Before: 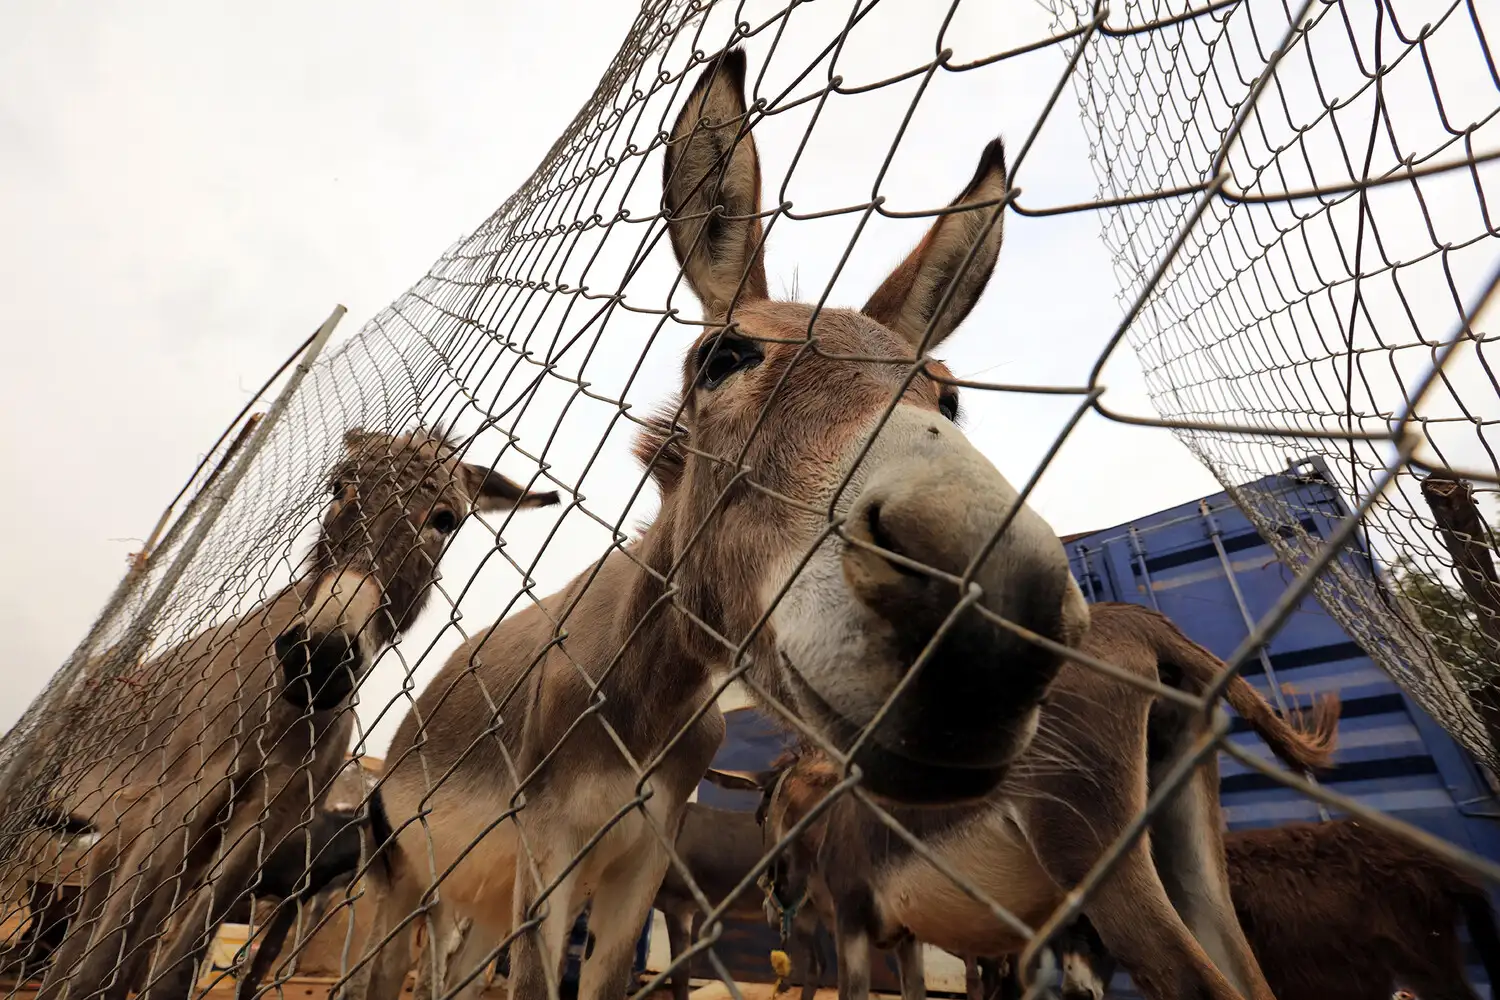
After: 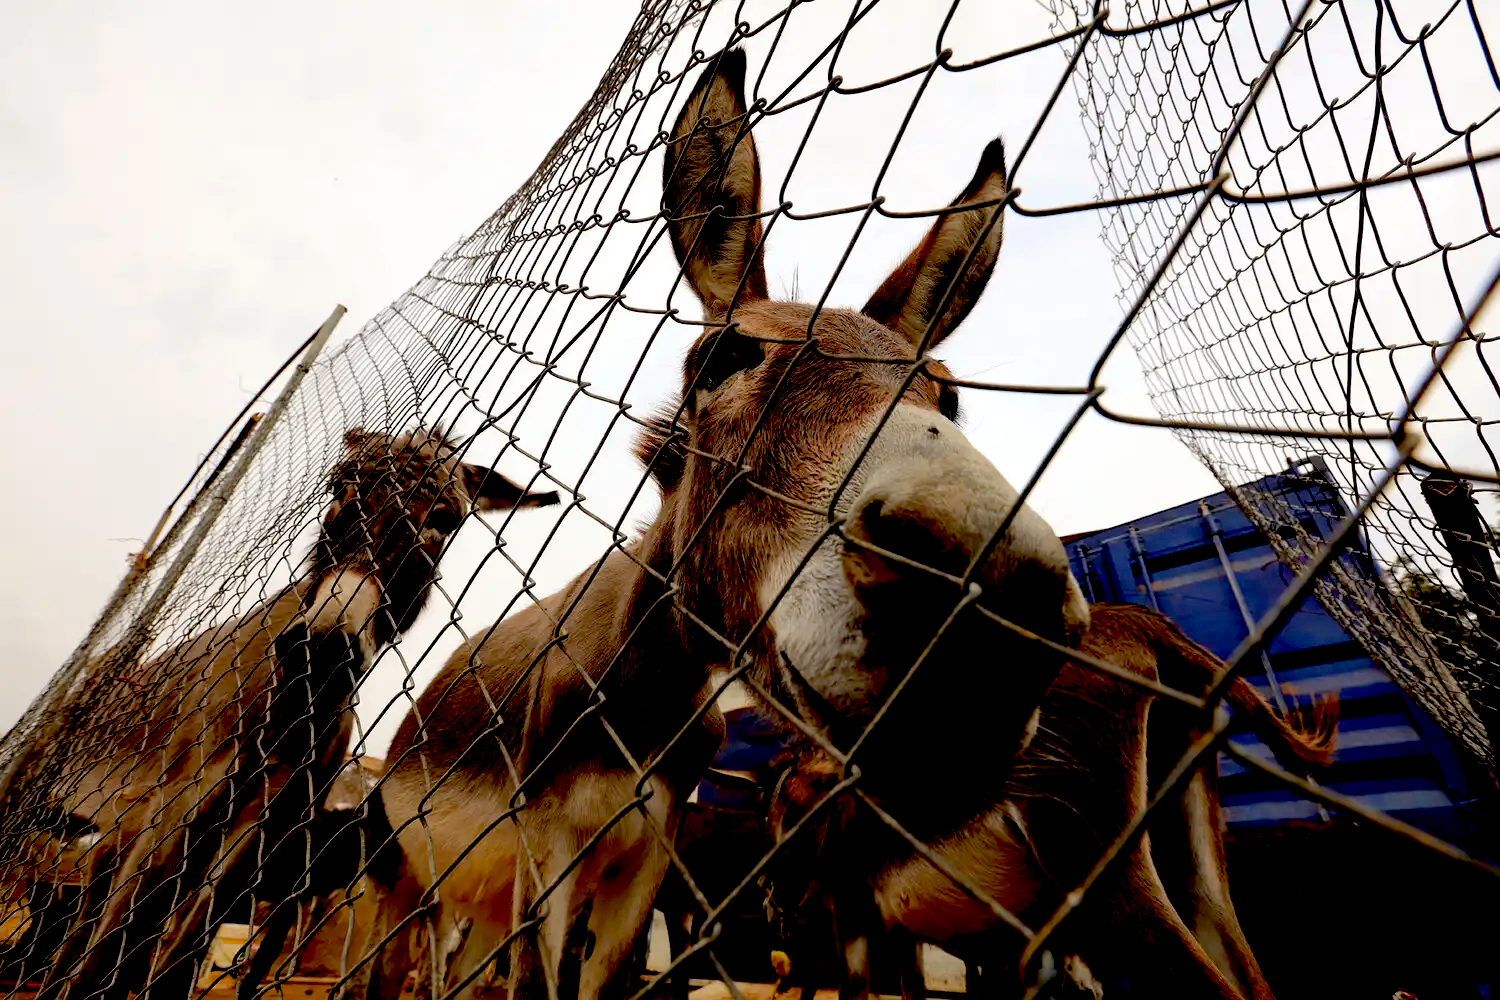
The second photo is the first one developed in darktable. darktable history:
exposure: black level correction 0.057, compensate highlight preservation false
